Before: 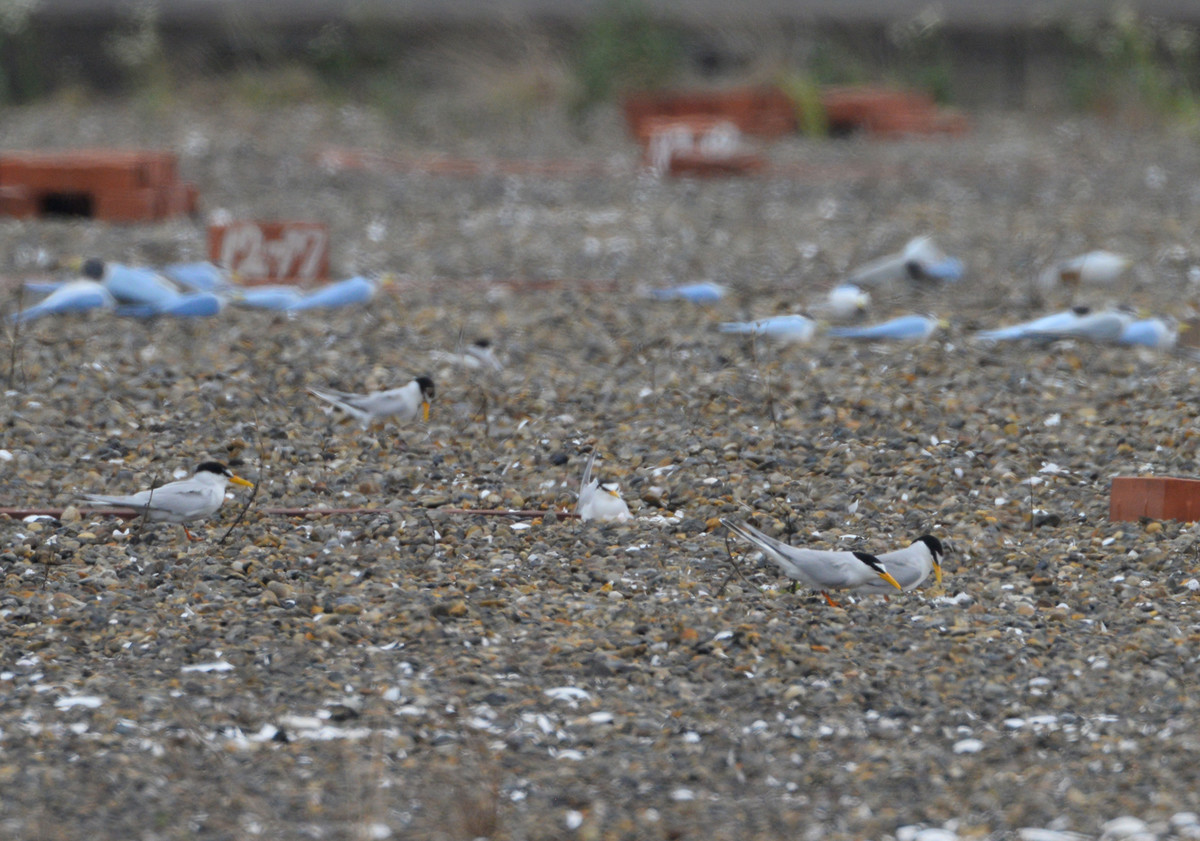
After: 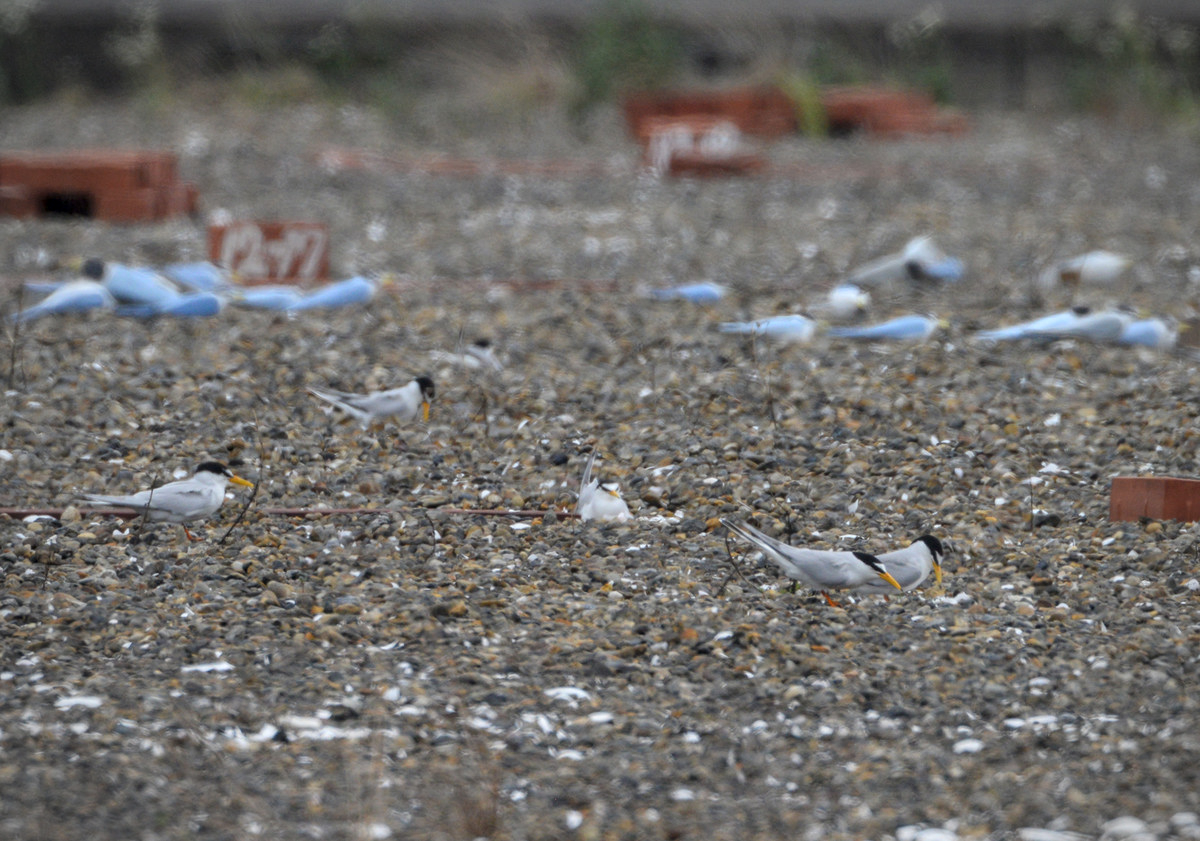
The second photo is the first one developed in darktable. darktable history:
vignetting: fall-off radius 60.84%
local contrast: on, module defaults
